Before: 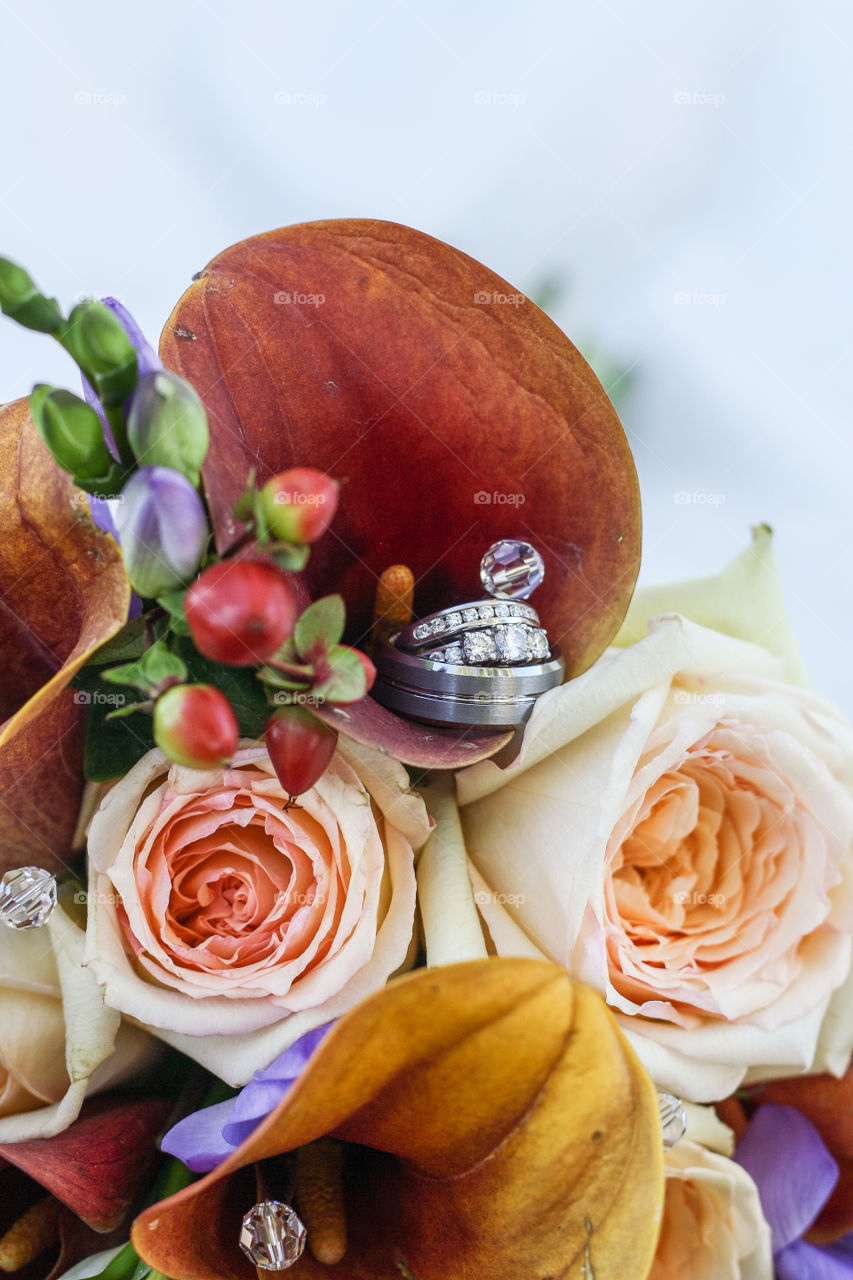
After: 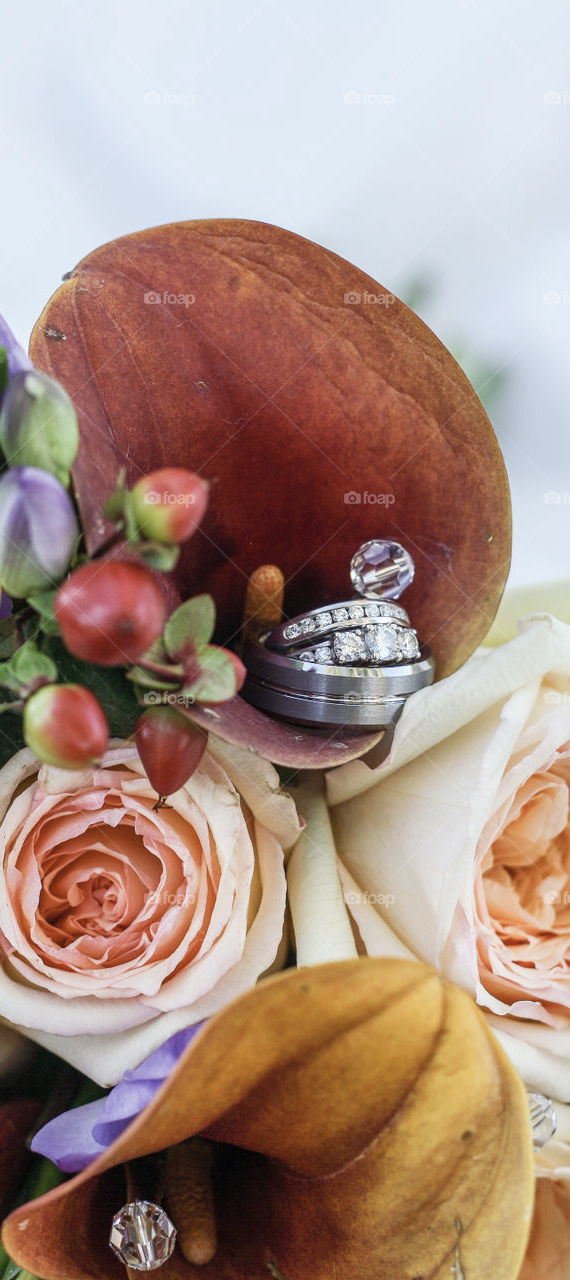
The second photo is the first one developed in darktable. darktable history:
crop and rotate: left 15.297%, right 17.875%
color correction: highlights b* -0.011, saturation 0.766
